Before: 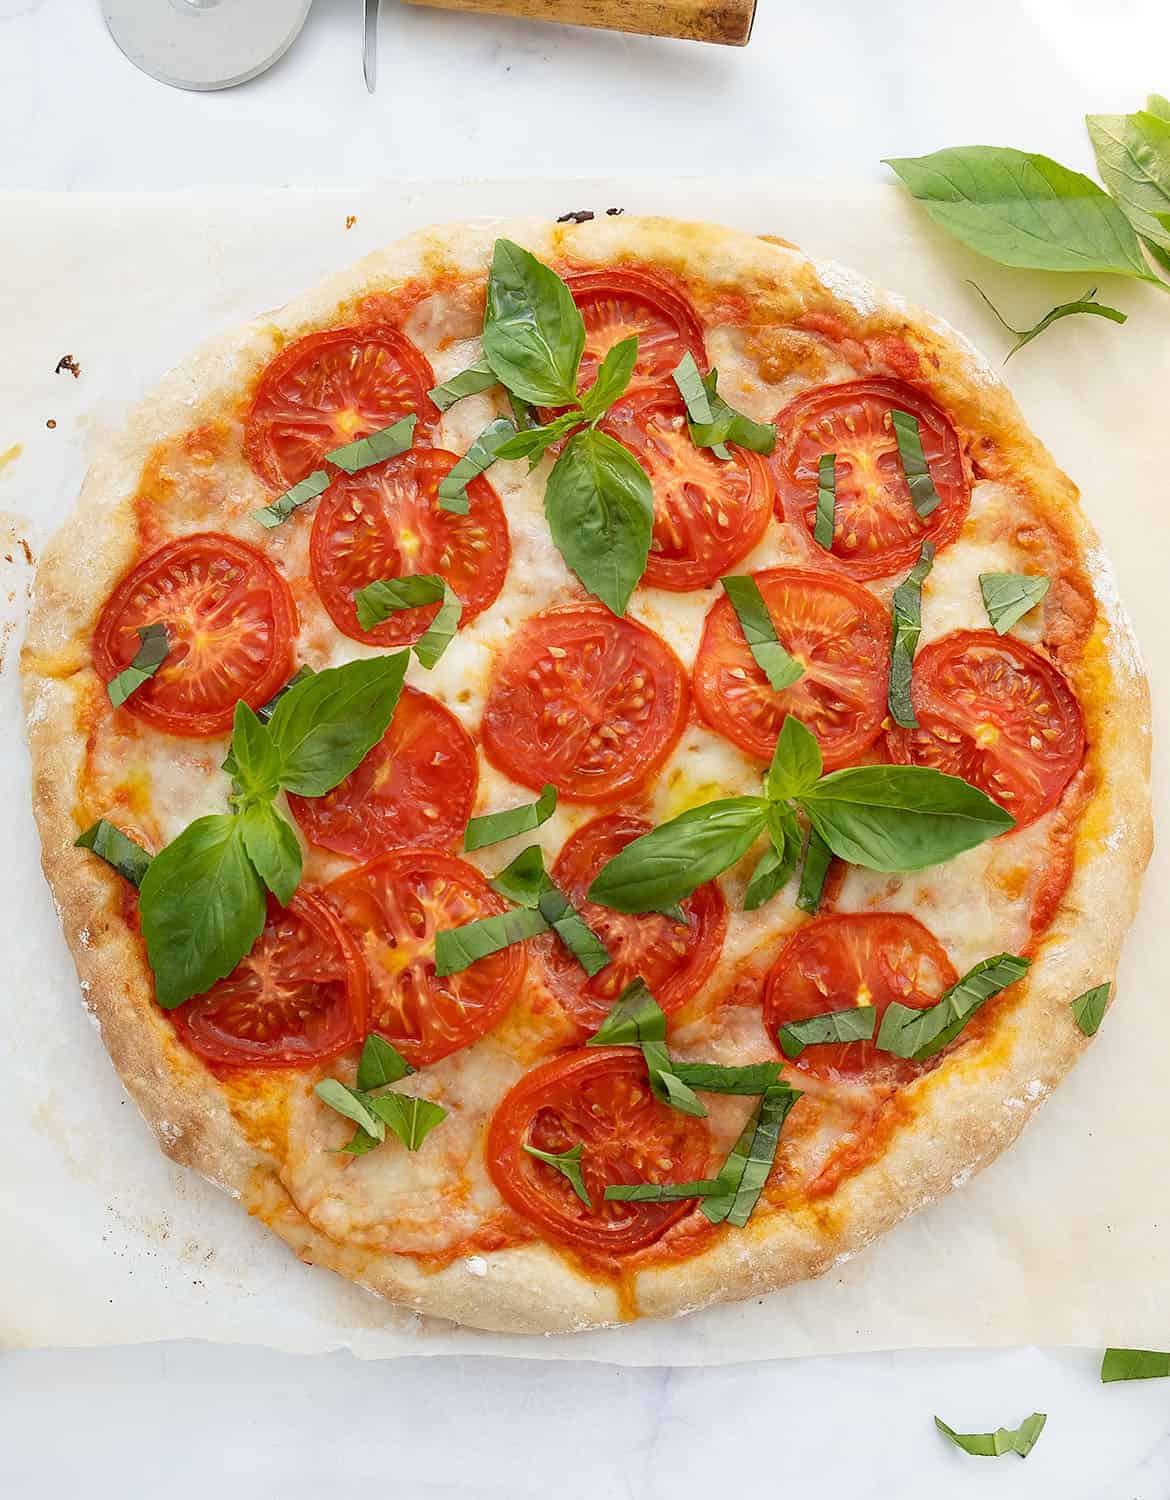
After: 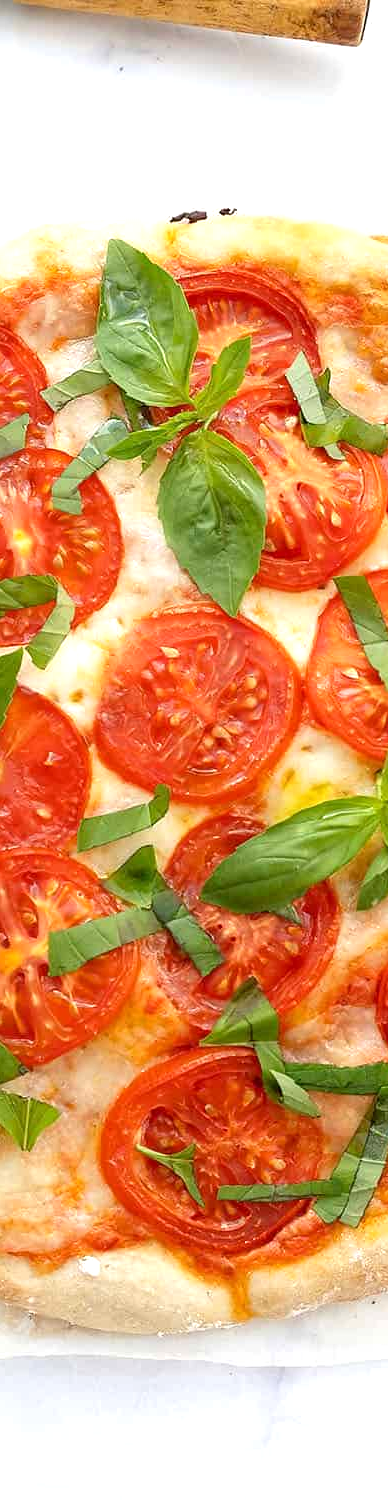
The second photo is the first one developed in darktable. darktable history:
exposure: black level correction 0.001, exposure 0.498 EV, compensate highlight preservation false
crop: left 33.107%, right 33.65%
